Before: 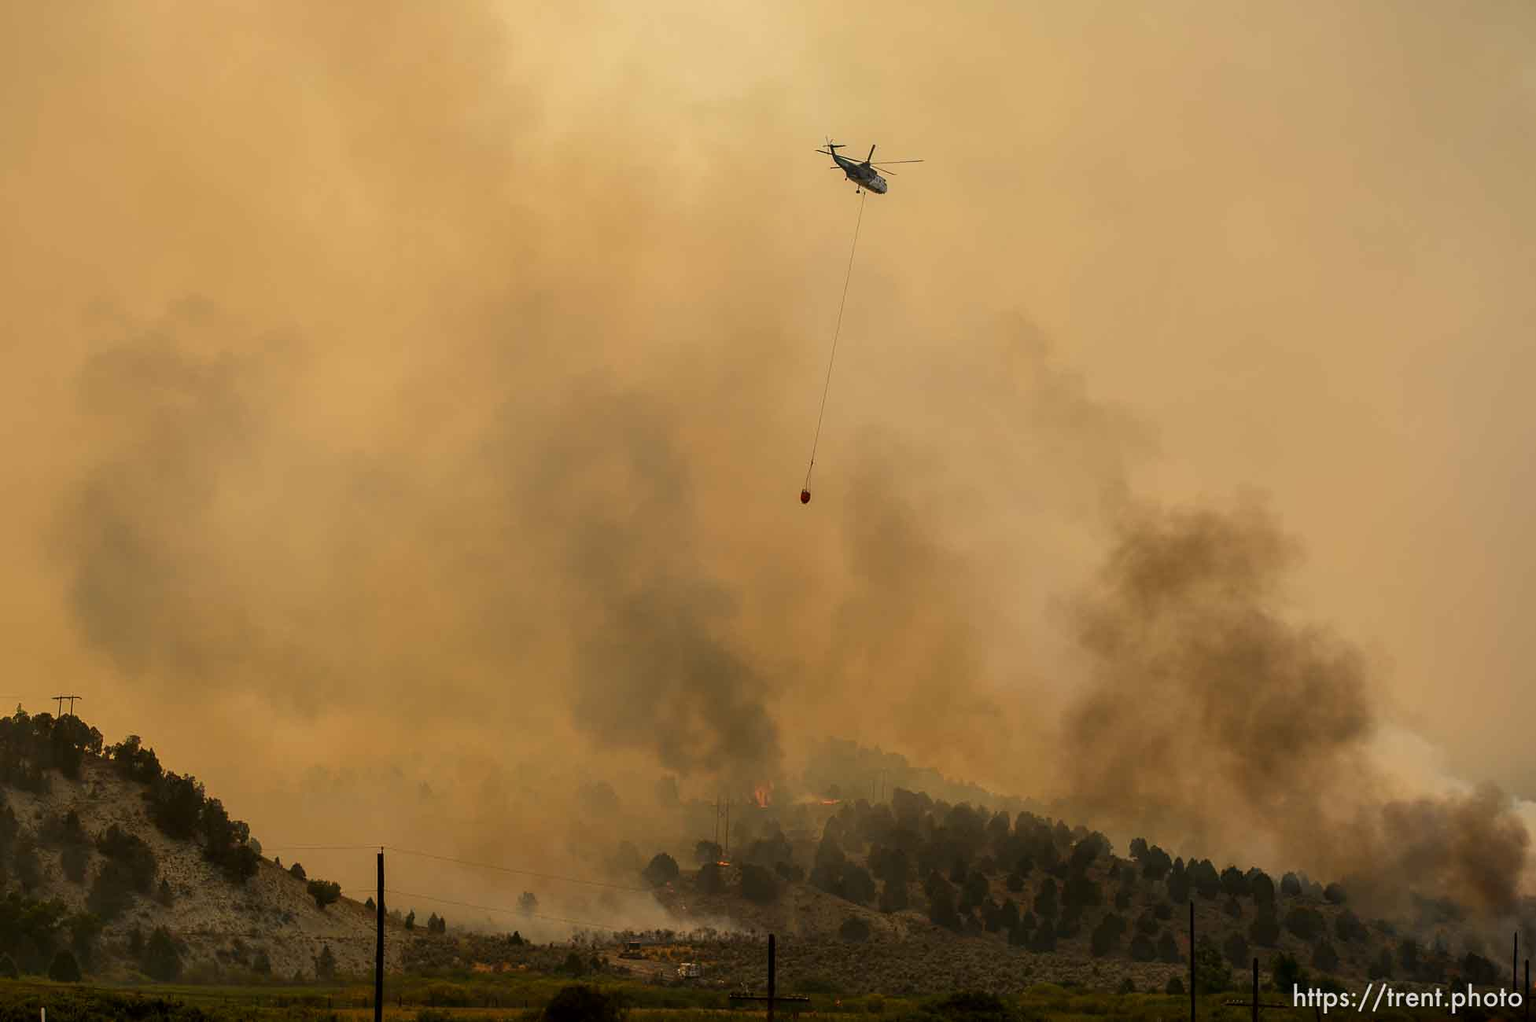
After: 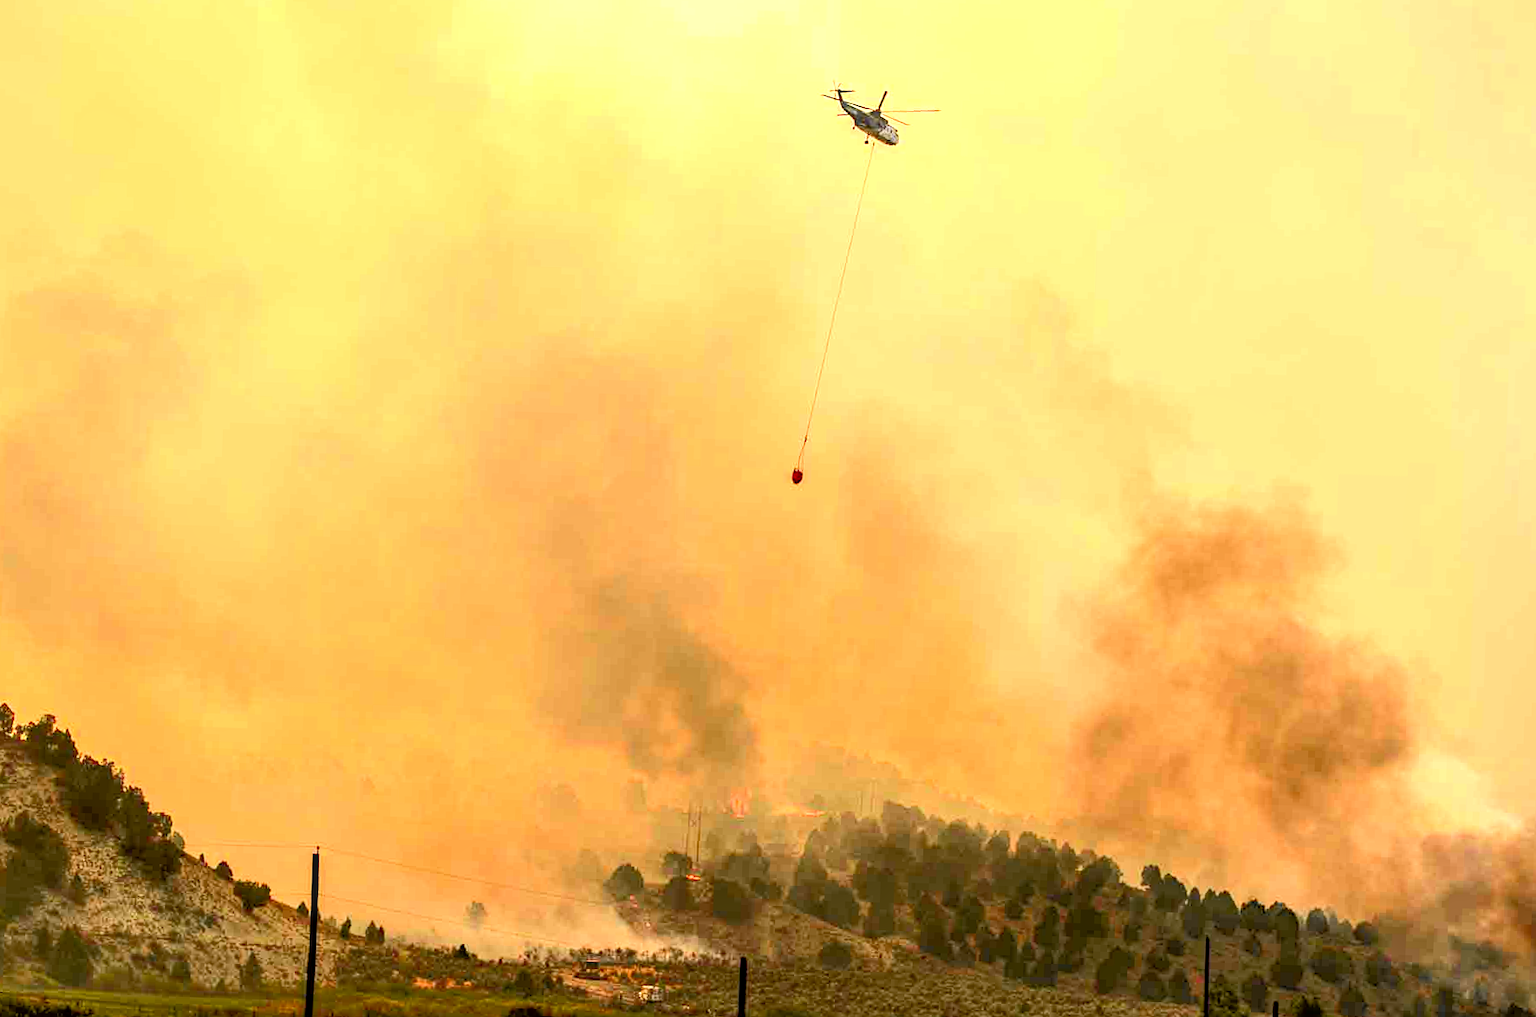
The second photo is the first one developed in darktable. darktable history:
levels: levels [0, 0.435, 0.917]
crop and rotate: angle -1.94°, left 3.149%, top 4.315%, right 1.505%, bottom 0.756%
exposure: exposure 0.997 EV, compensate highlight preservation false
tone equalizer: -8 EV -1.86 EV, -7 EV -1.13 EV, -6 EV -1.65 EV
tone curve: curves: ch0 [(0, 0) (0.239, 0.248) (0.508, 0.606) (0.828, 0.878) (1, 1)]; ch1 [(0, 0) (0.401, 0.42) (0.442, 0.47) (0.492, 0.498) (0.511, 0.516) (0.555, 0.586) (0.681, 0.739) (1, 1)]; ch2 [(0, 0) (0.411, 0.433) (0.5, 0.504) (0.545, 0.574) (1, 1)], color space Lab, independent channels, preserve colors none
haze removal: compatibility mode true
local contrast: on, module defaults
